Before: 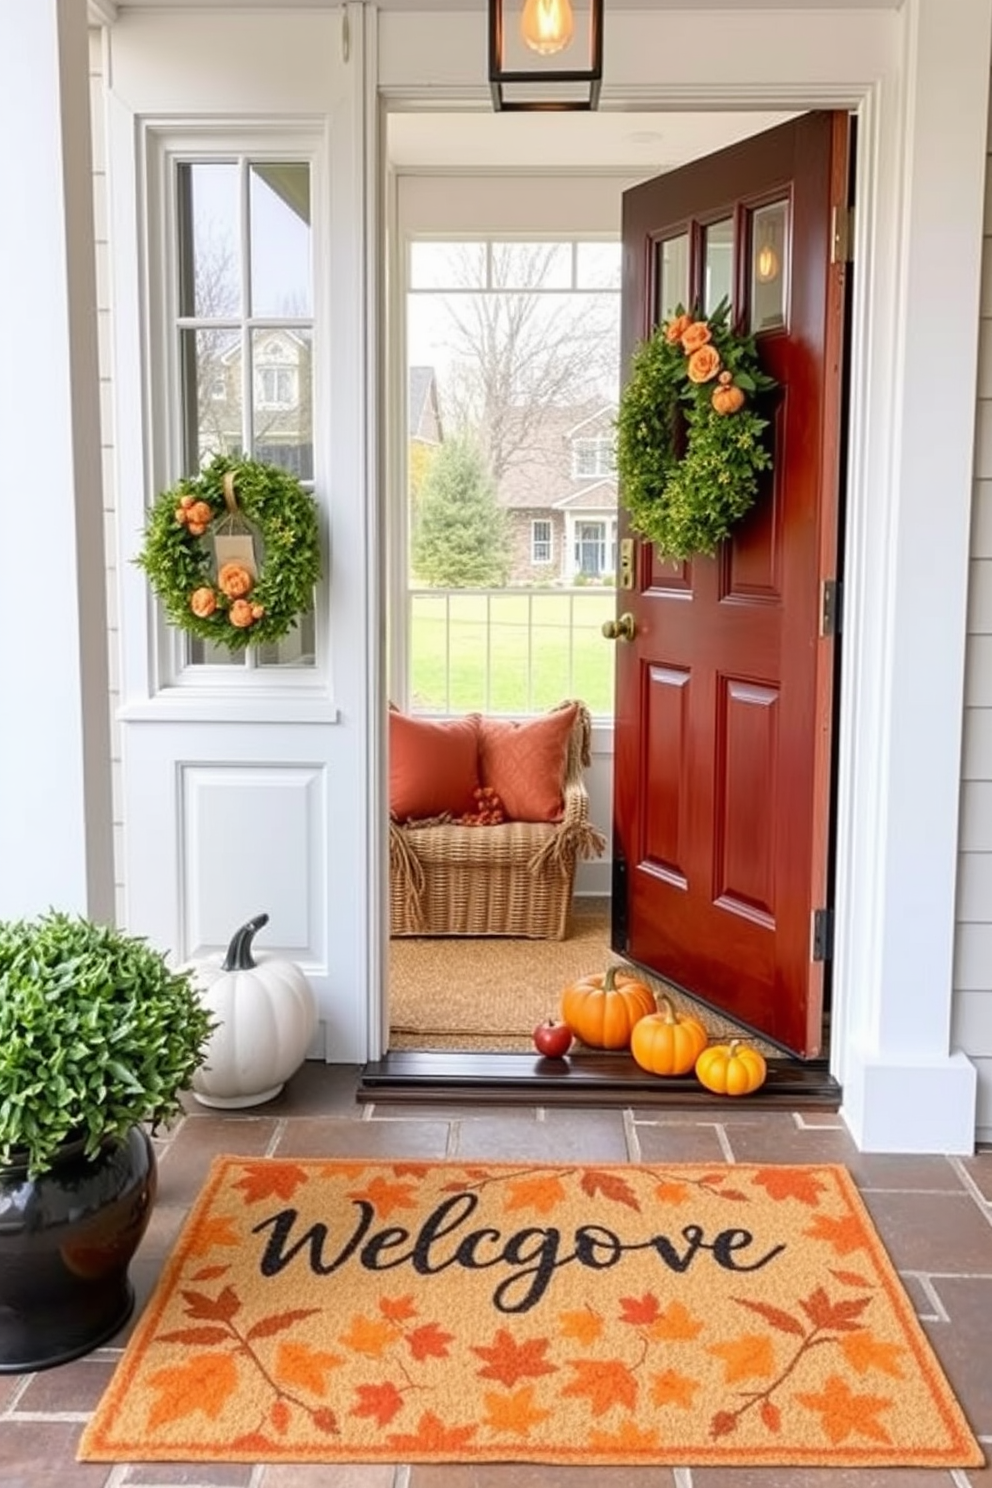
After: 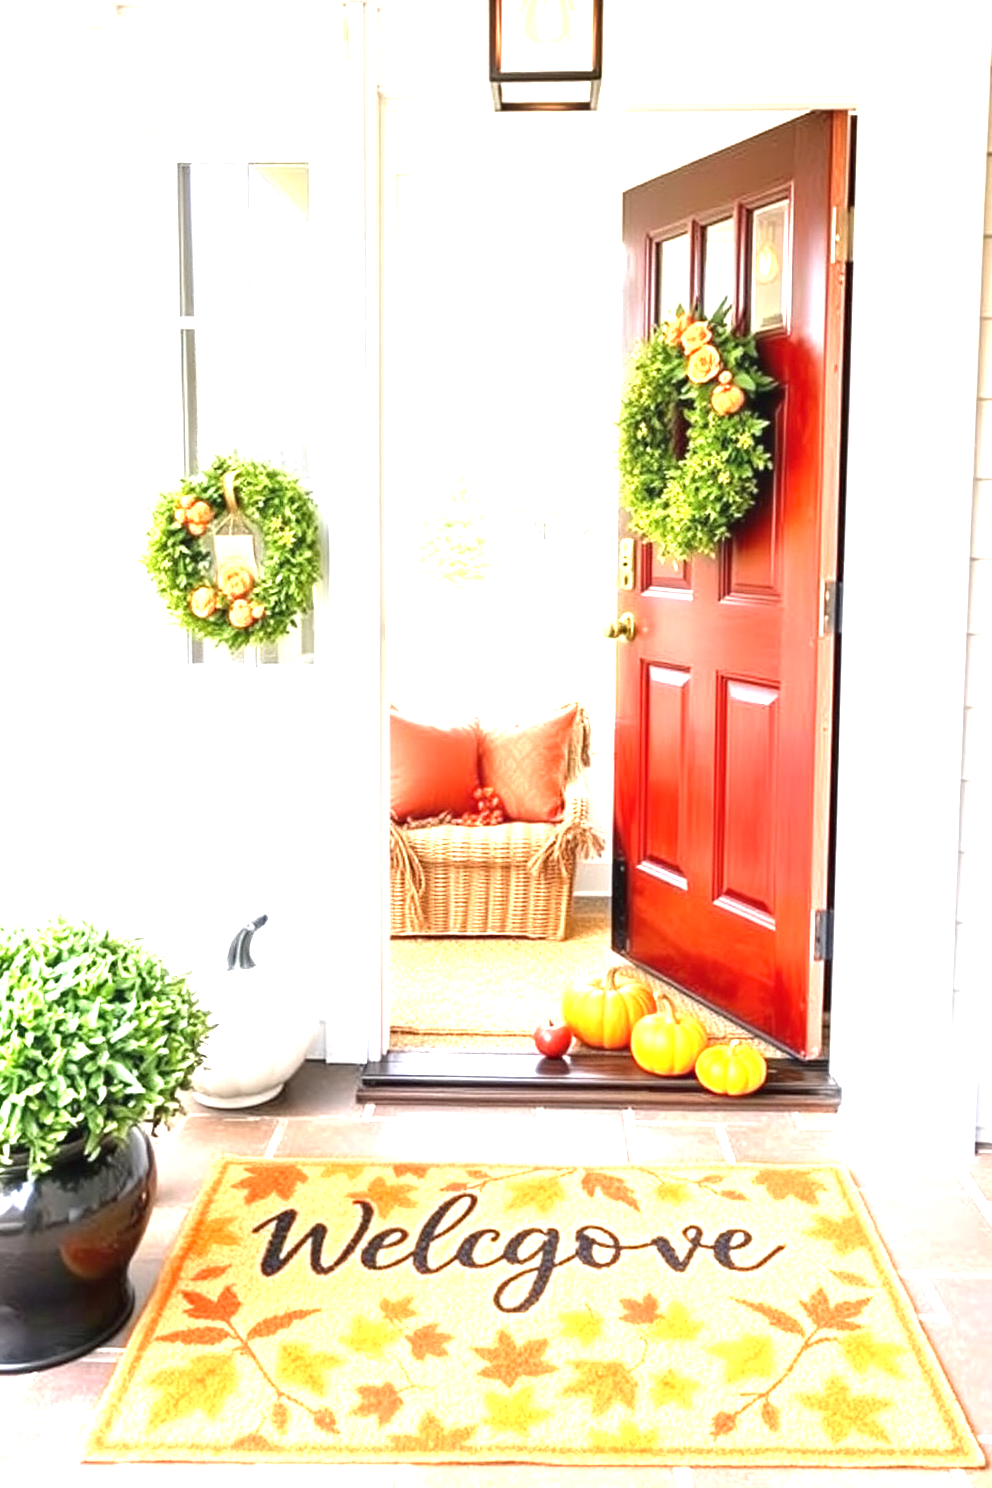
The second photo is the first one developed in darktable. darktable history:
exposure: black level correction 0, exposure 2.11 EV, compensate highlight preservation false
